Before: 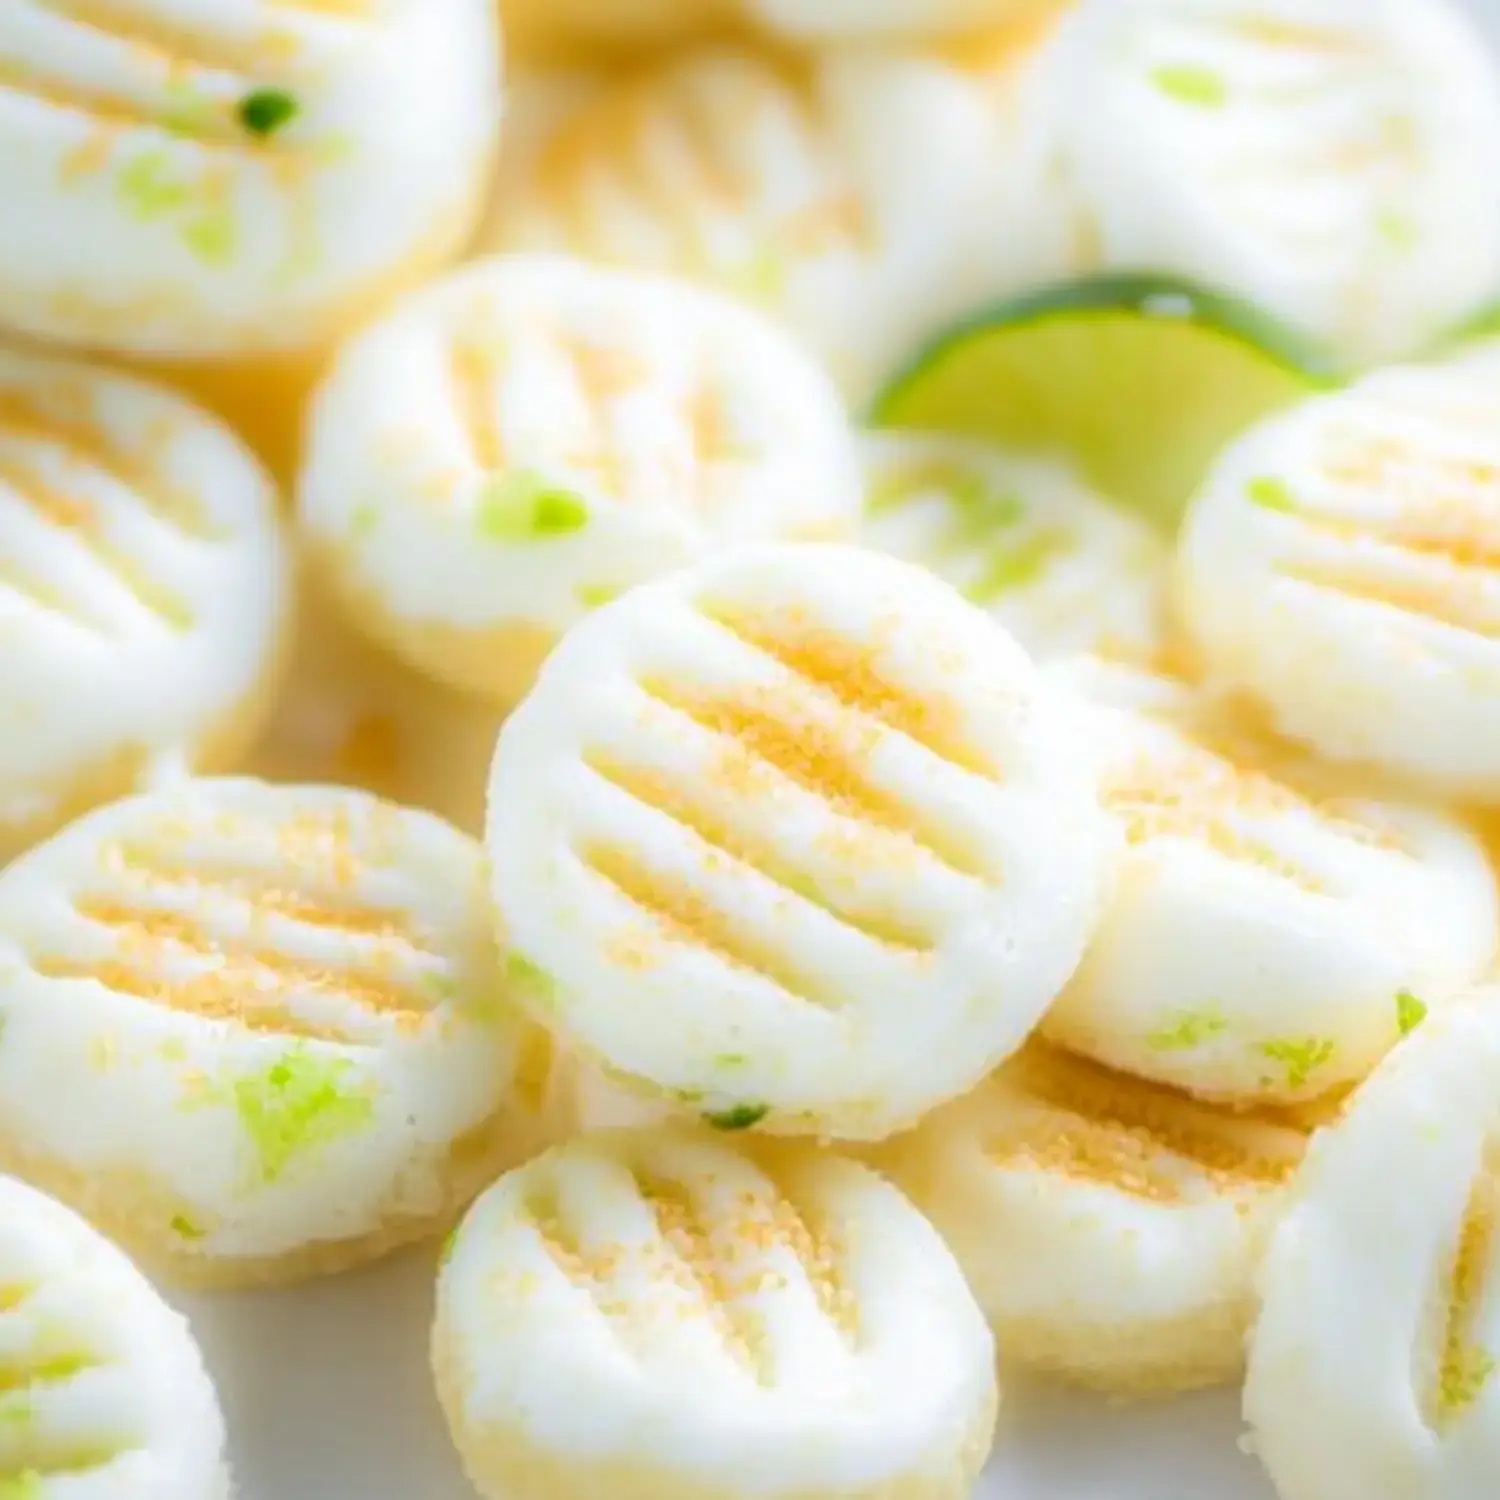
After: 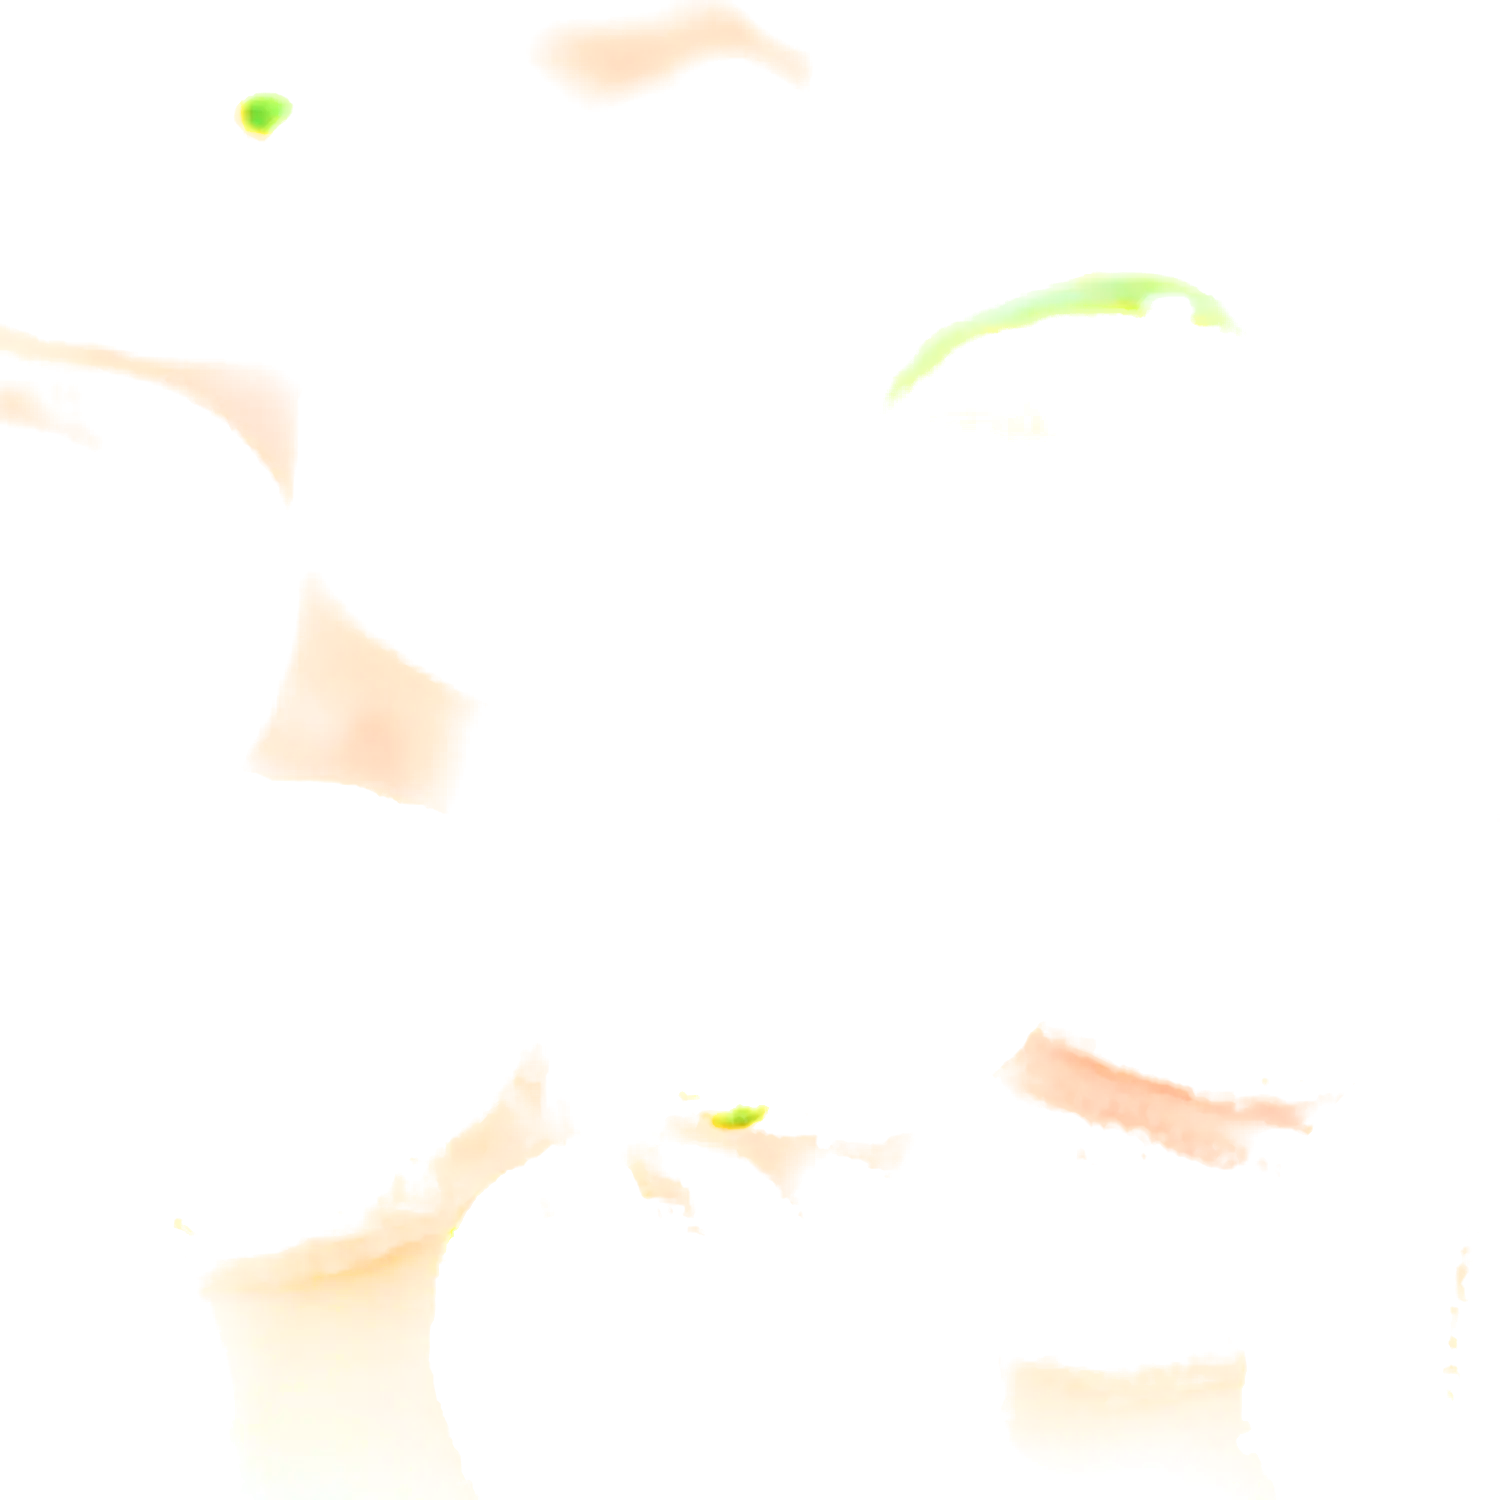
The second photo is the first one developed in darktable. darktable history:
filmic rgb: black relative exposure -7.8 EV, white relative exposure 4.24 EV, hardness 3.89
exposure: black level correction 0, exposure 2.166 EV, compensate exposure bias true, compensate highlight preservation false
tone equalizer: -8 EV -1.12 EV, -7 EV -1.03 EV, -6 EV -0.881 EV, -5 EV -0.576 EV, -3 EV 0.572 EV, -2 EV 0.841 EV, -1 EV 1 EV, +0 EV 1.08 EV, mask exposure compensation -0.501 EV
